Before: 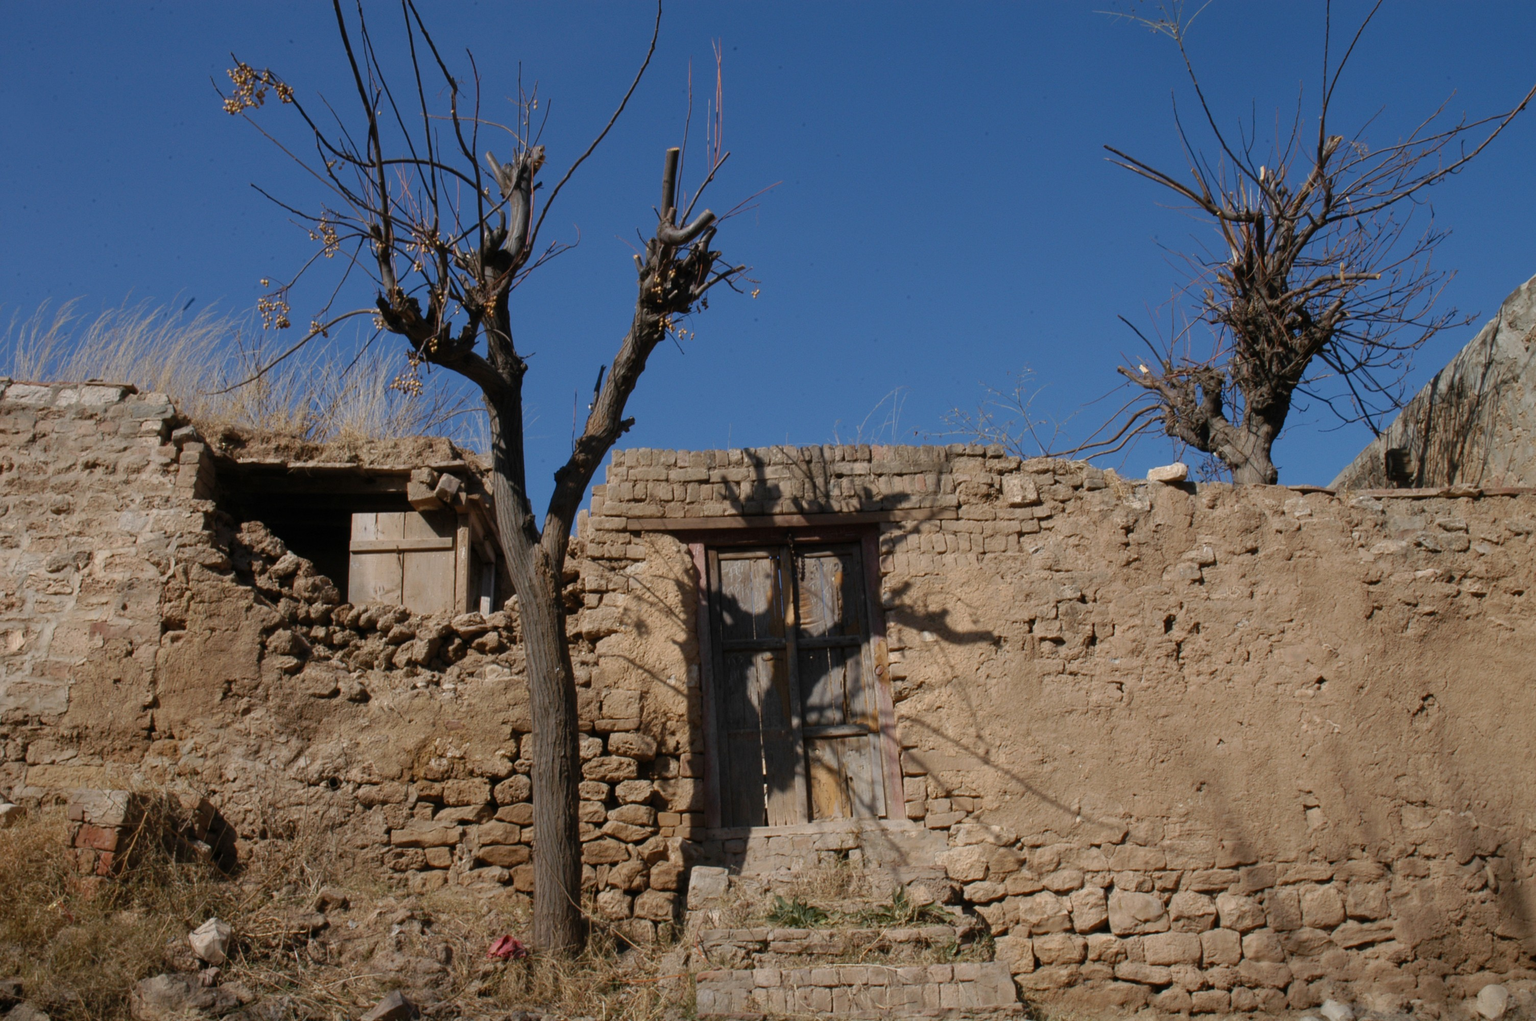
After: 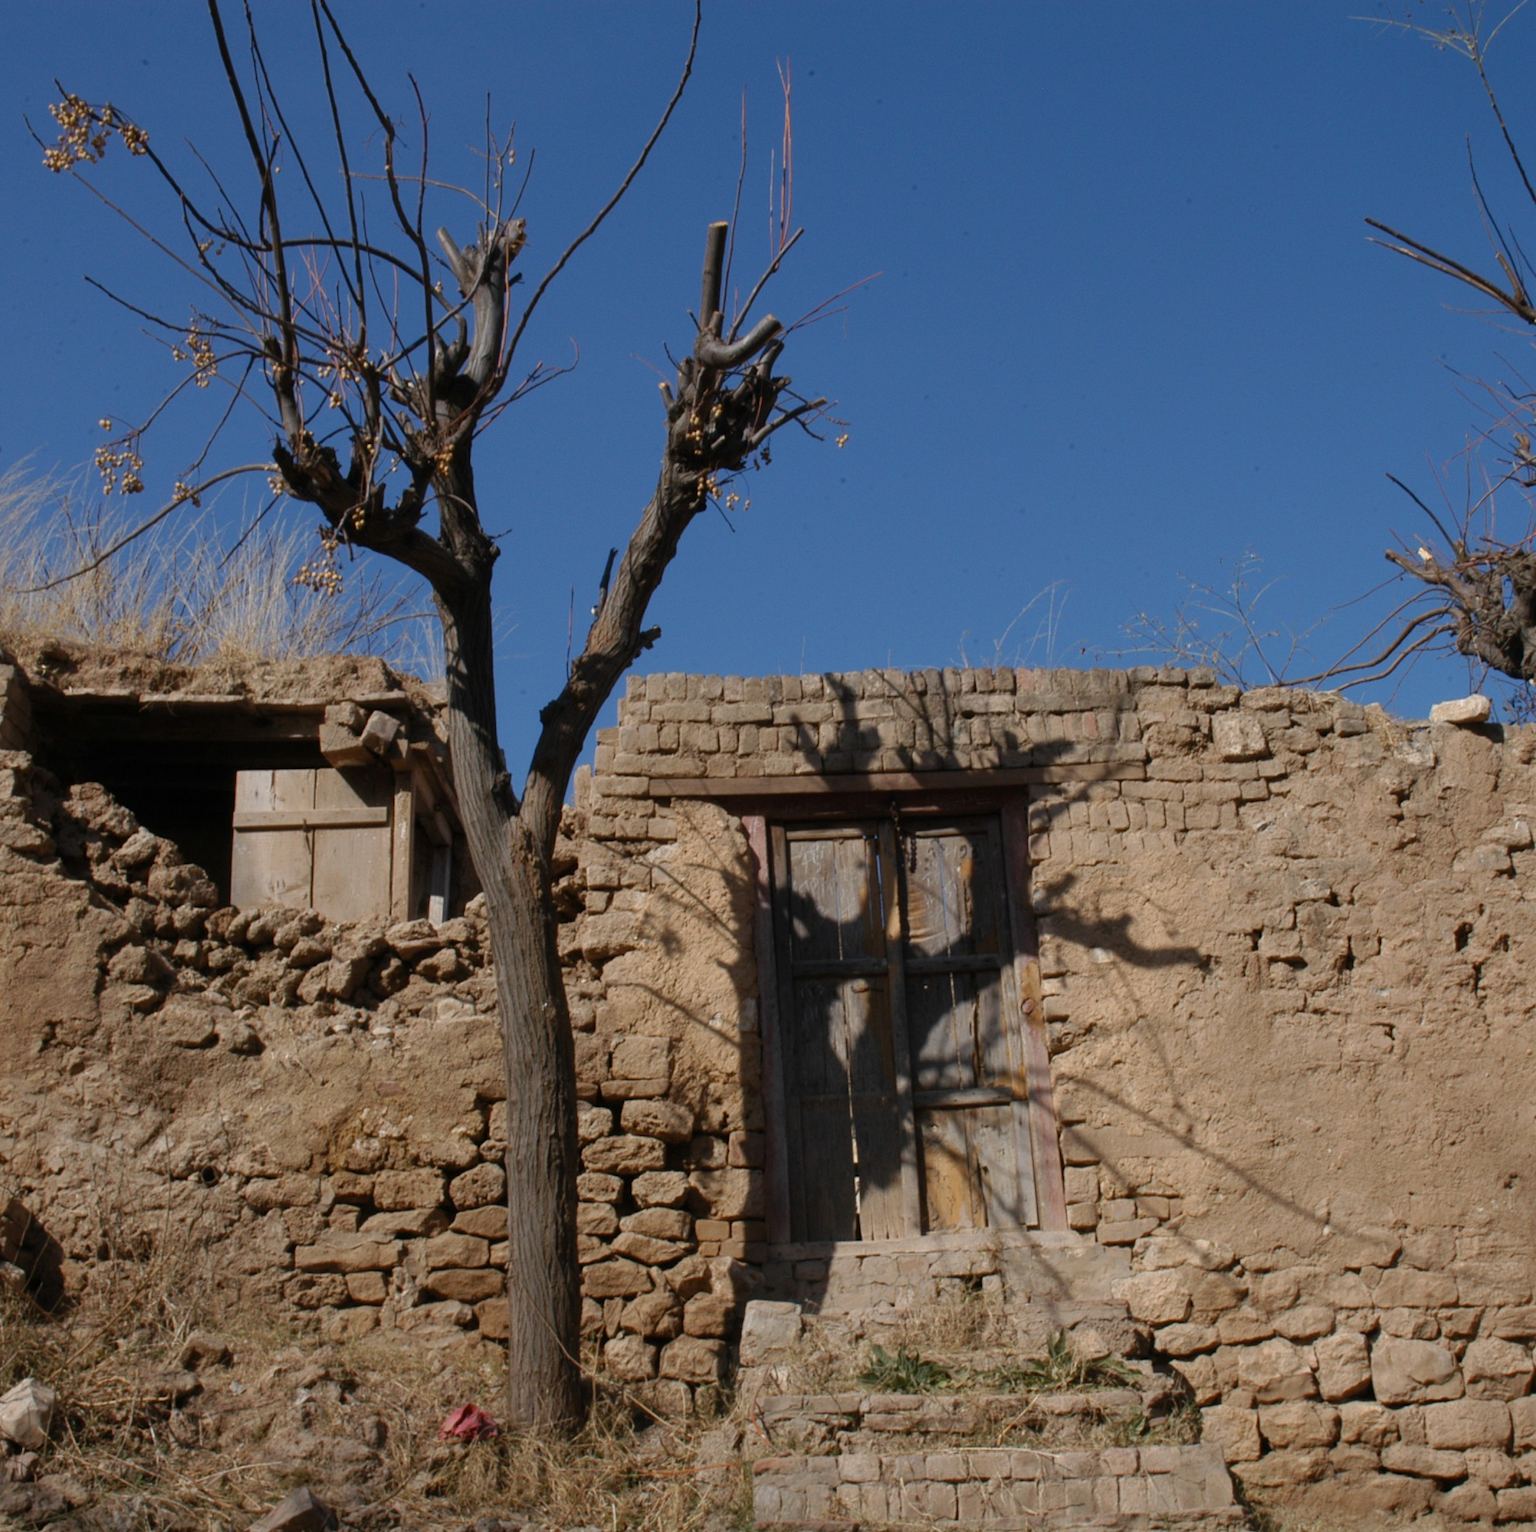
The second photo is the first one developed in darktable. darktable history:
crop and rotate: left 12.722%, right 20.631%
